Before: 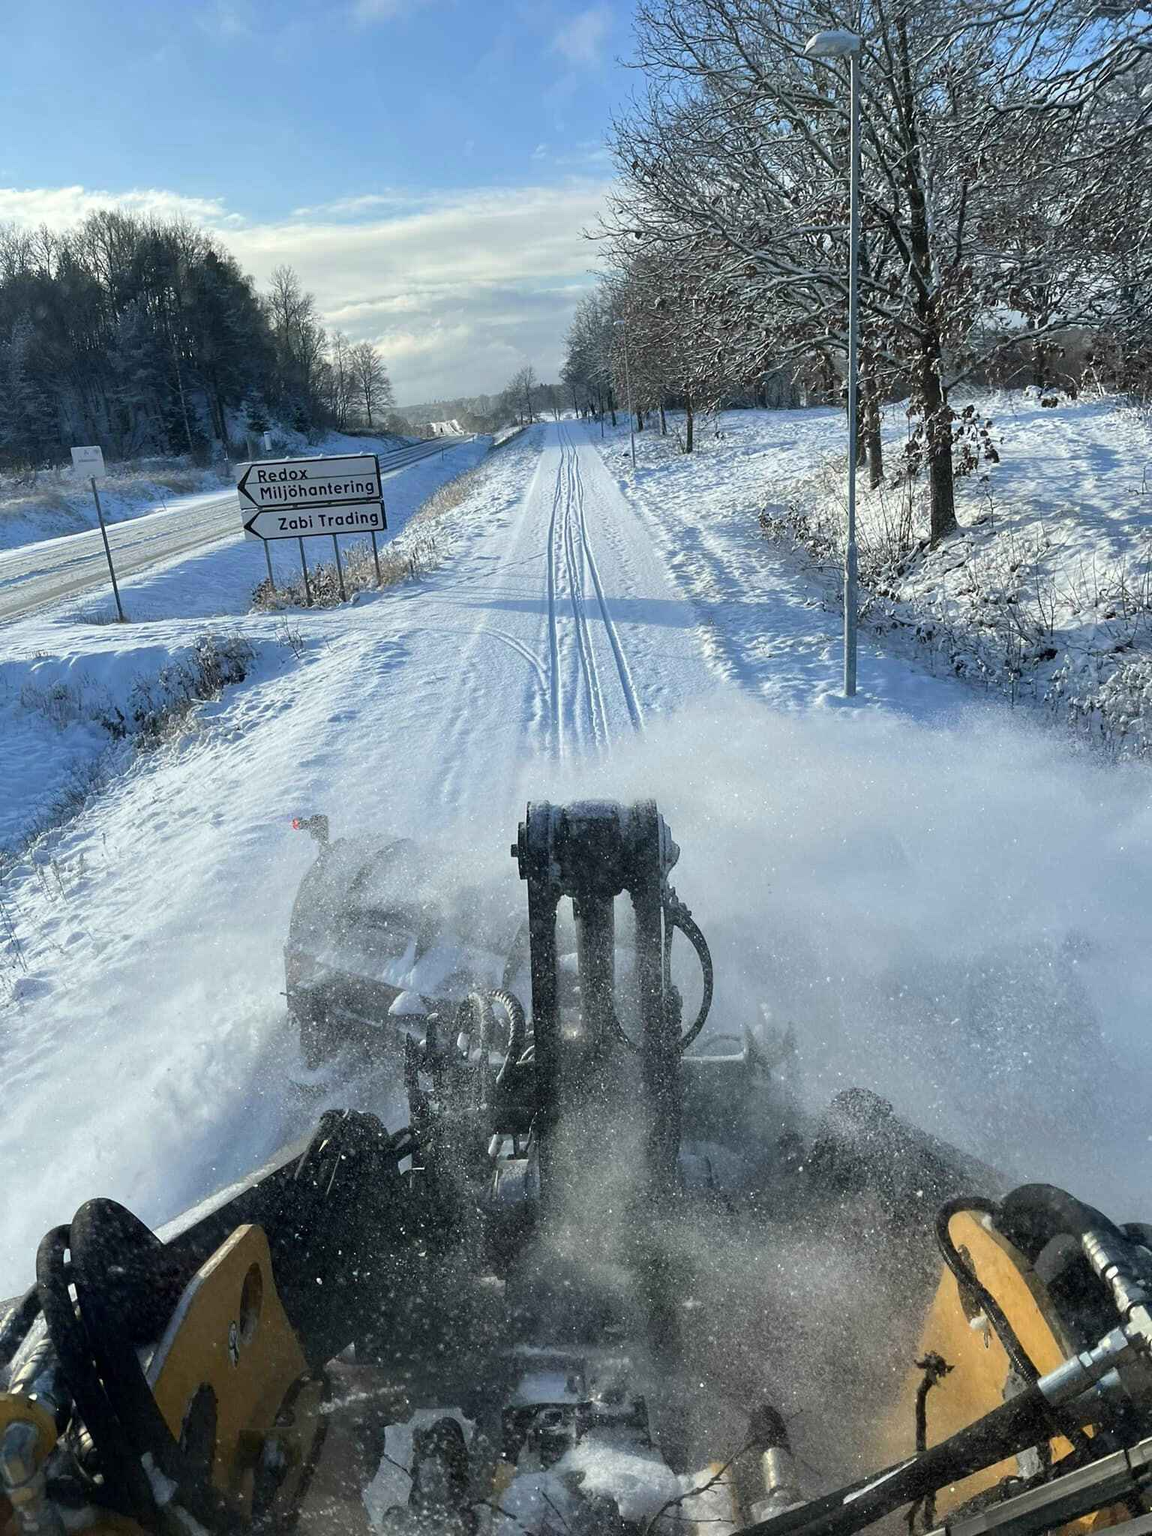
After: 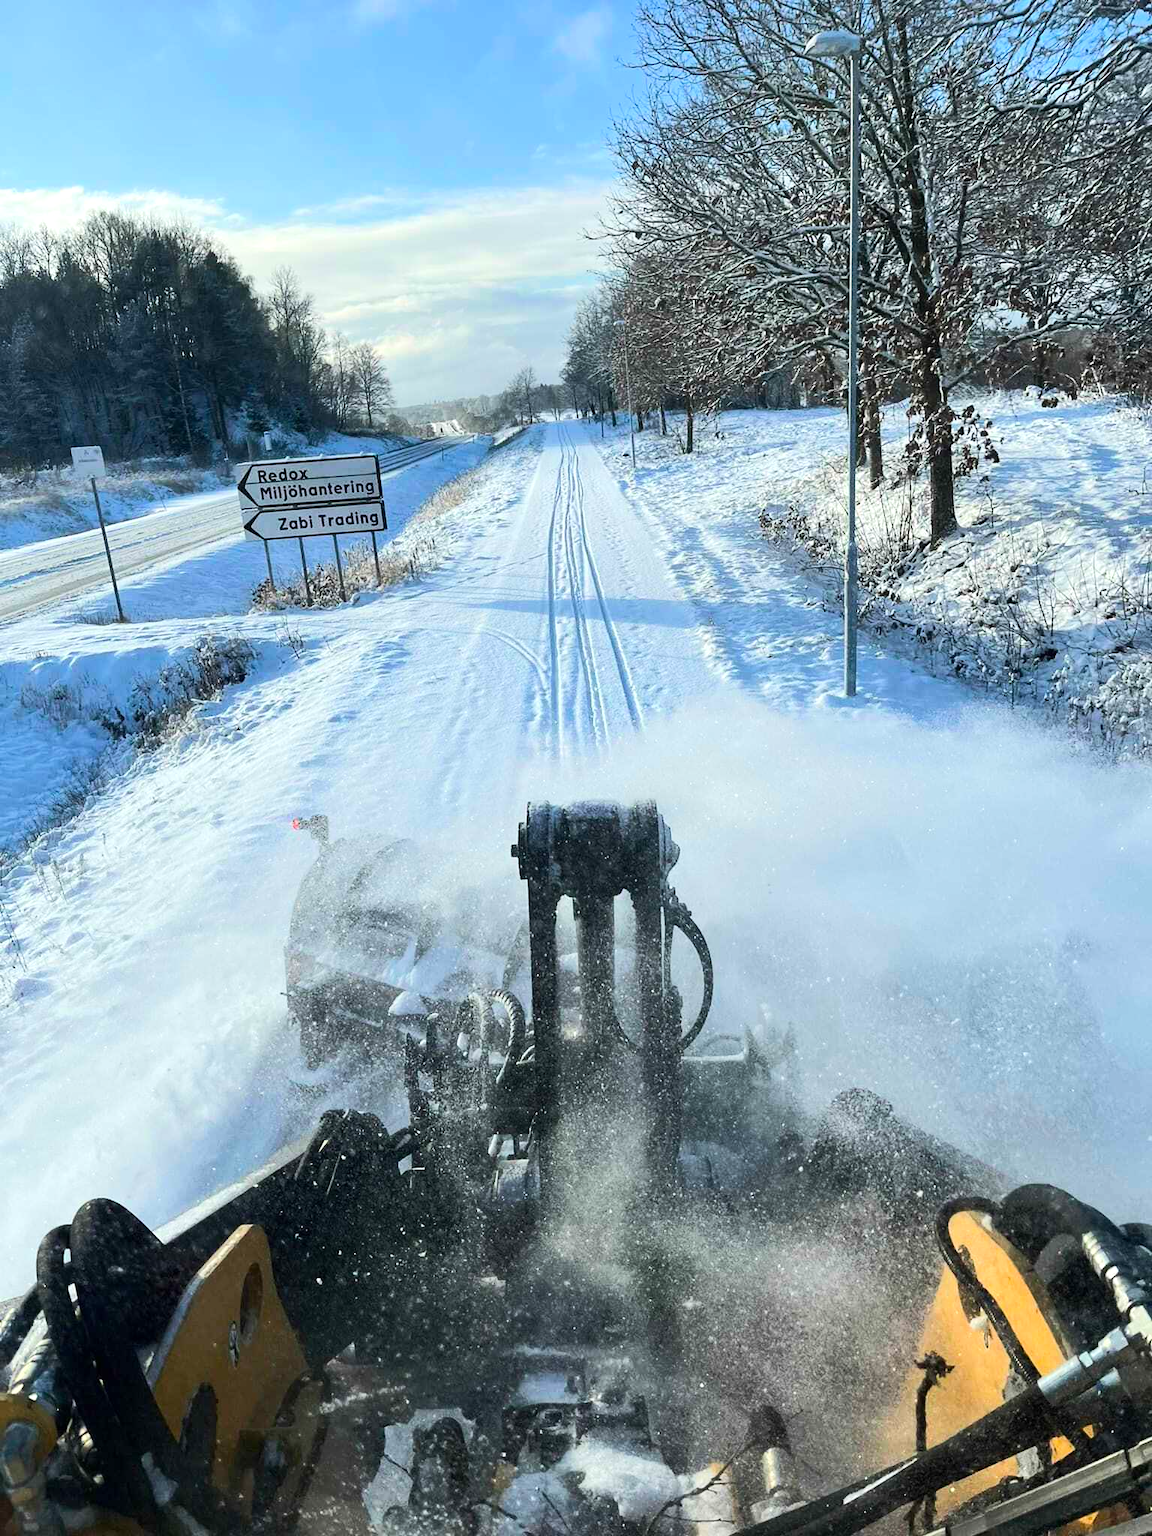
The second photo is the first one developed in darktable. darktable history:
tone equalizer: -8 EV 0.014 EV, -7 EV -0.023 EV, -6 EV 0.023 EV, -5 EV 0.053 EV, -4 EV 0.266 EV, -3 EV 0.657 EV, -2 EV 0.576 EV, -1 EV 0.183 EV, +0 EV 0.036 EV, edges refinement/feathering 500, mask exposure compensation -1.57 EV, preserve details no
